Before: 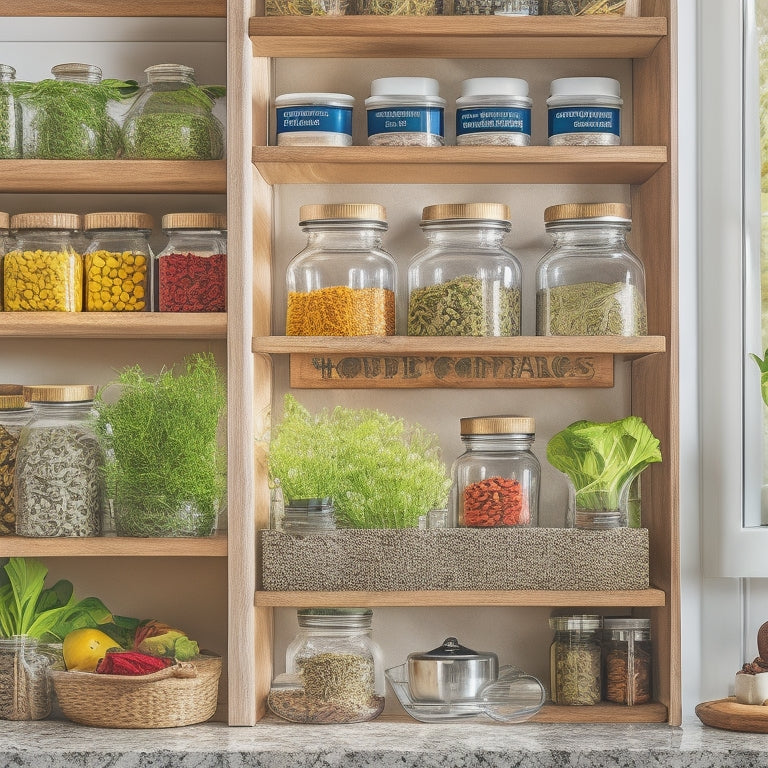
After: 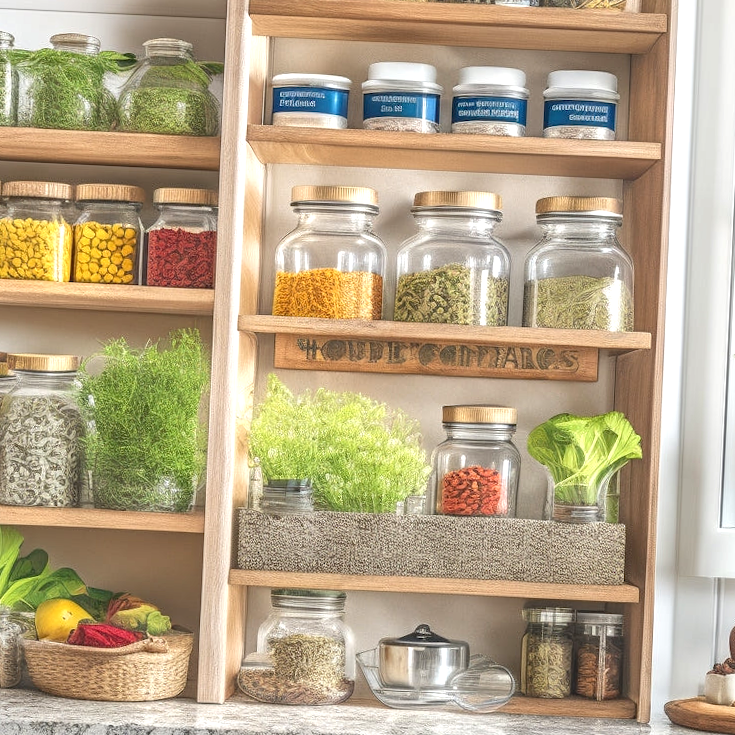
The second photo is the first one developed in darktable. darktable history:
crop and rotate: angle -2.61°
exposure: black level correction 0.001, exposure 0.499 EV, compensate exposure bias true, compensate highlight preservation false
local contrast: on, module defaults
